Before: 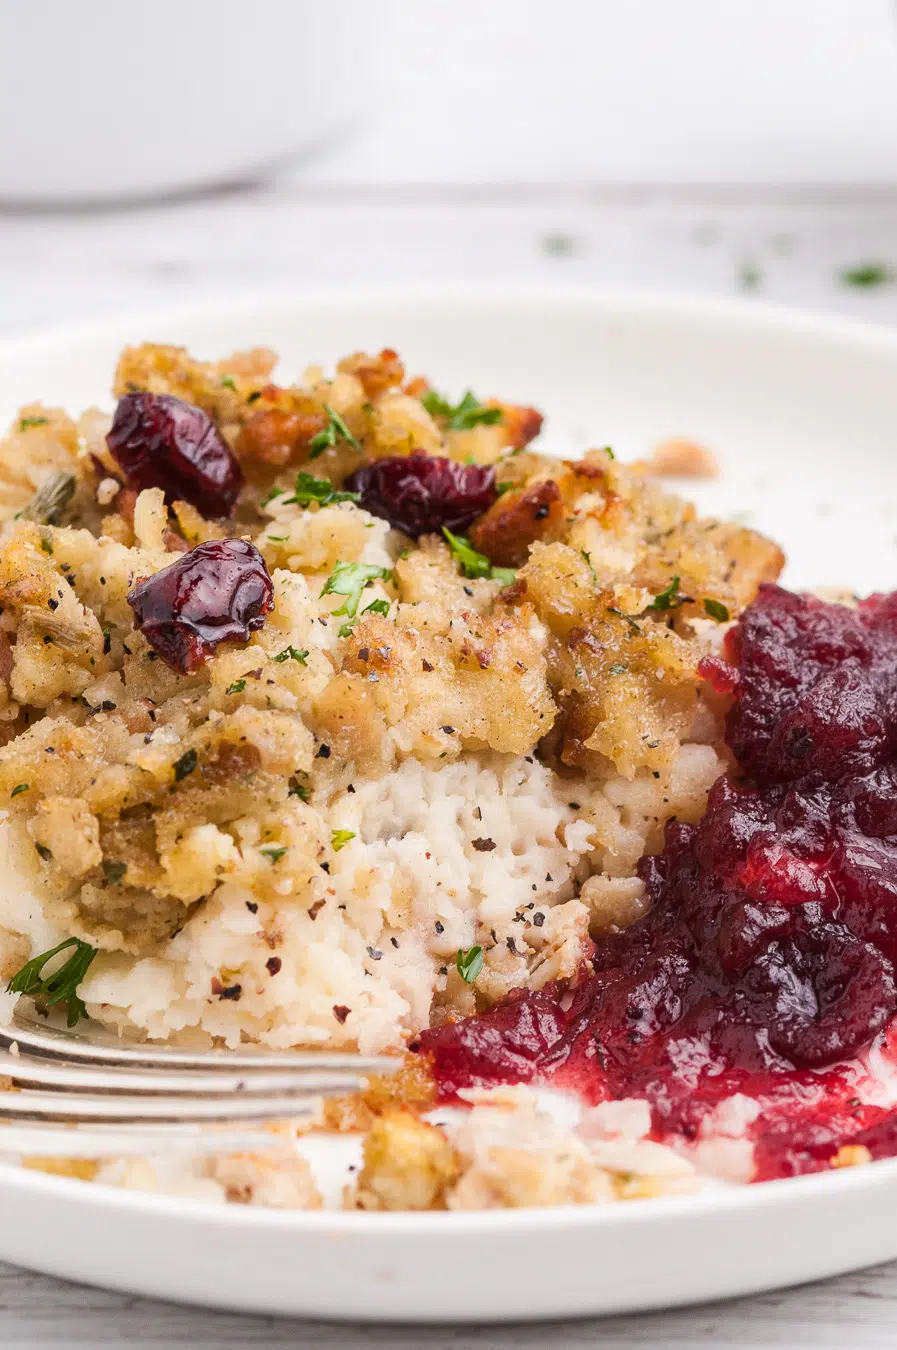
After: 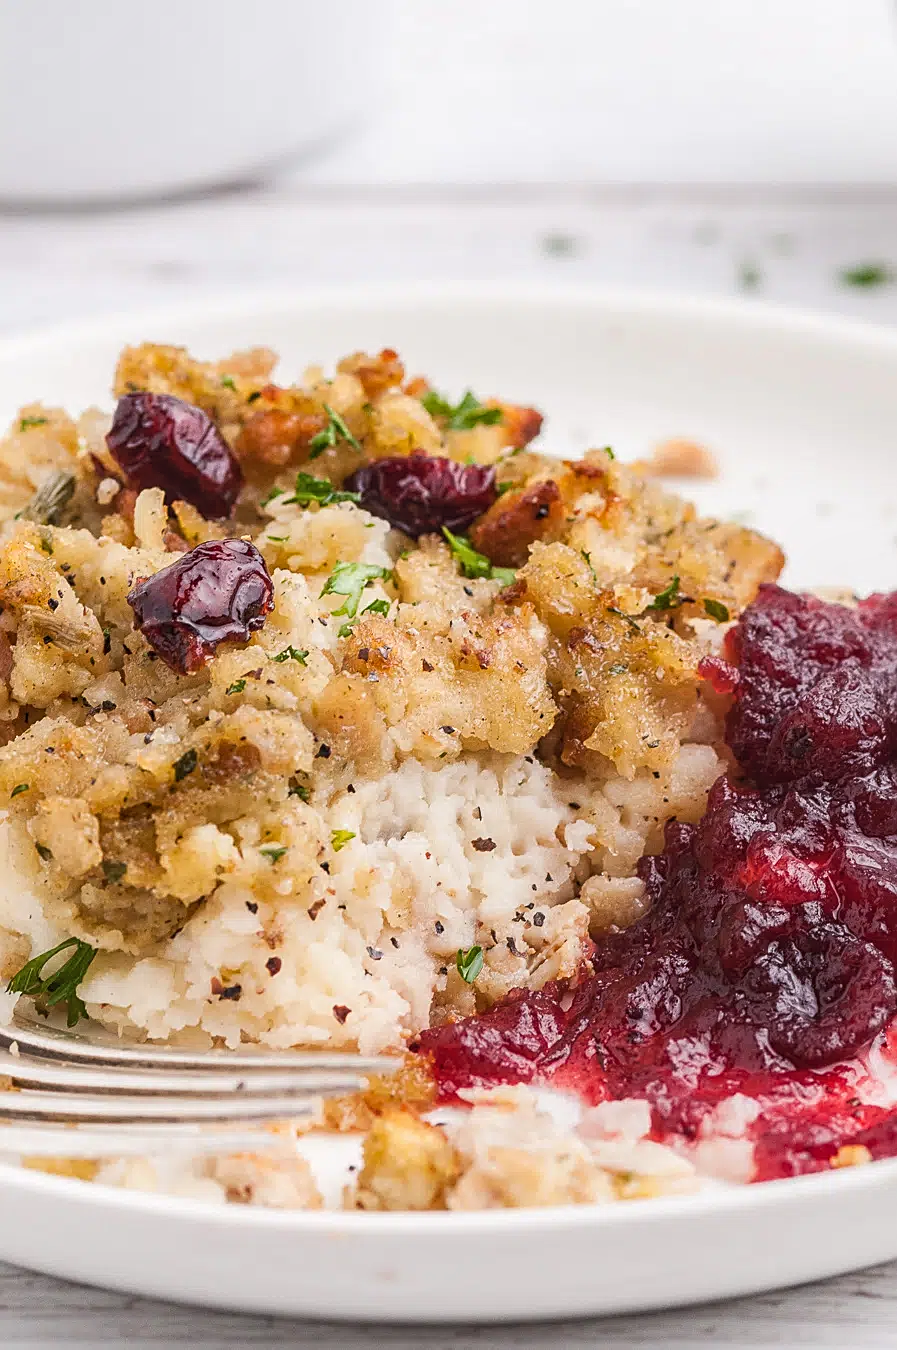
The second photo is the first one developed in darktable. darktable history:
local contrast: detail 110%
sharpen: on, module defaults
